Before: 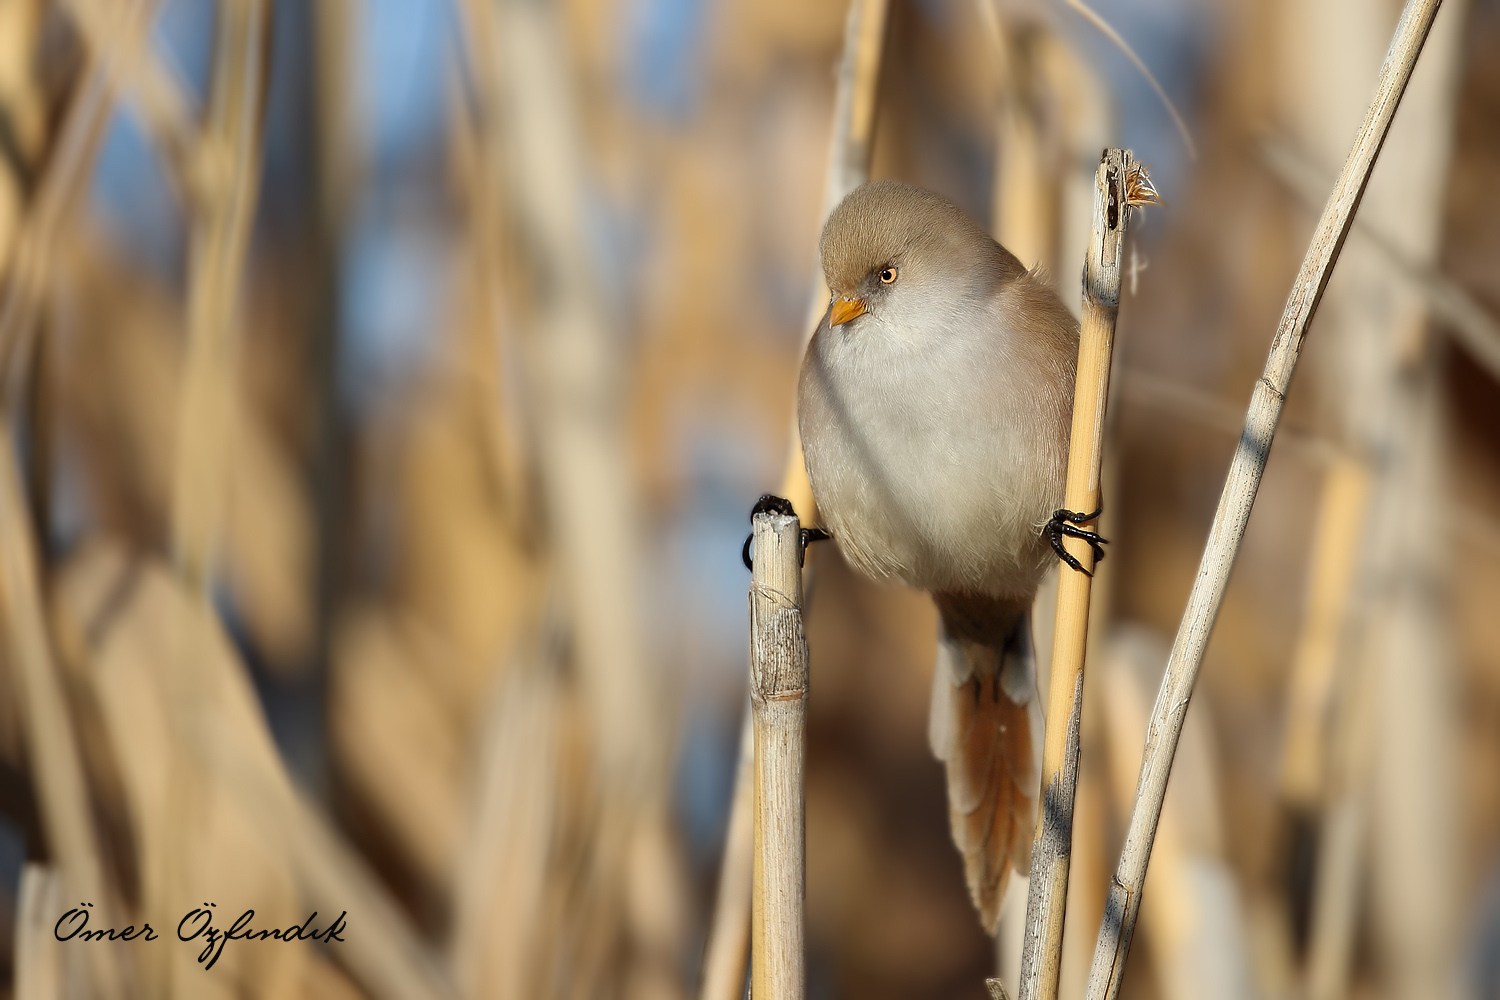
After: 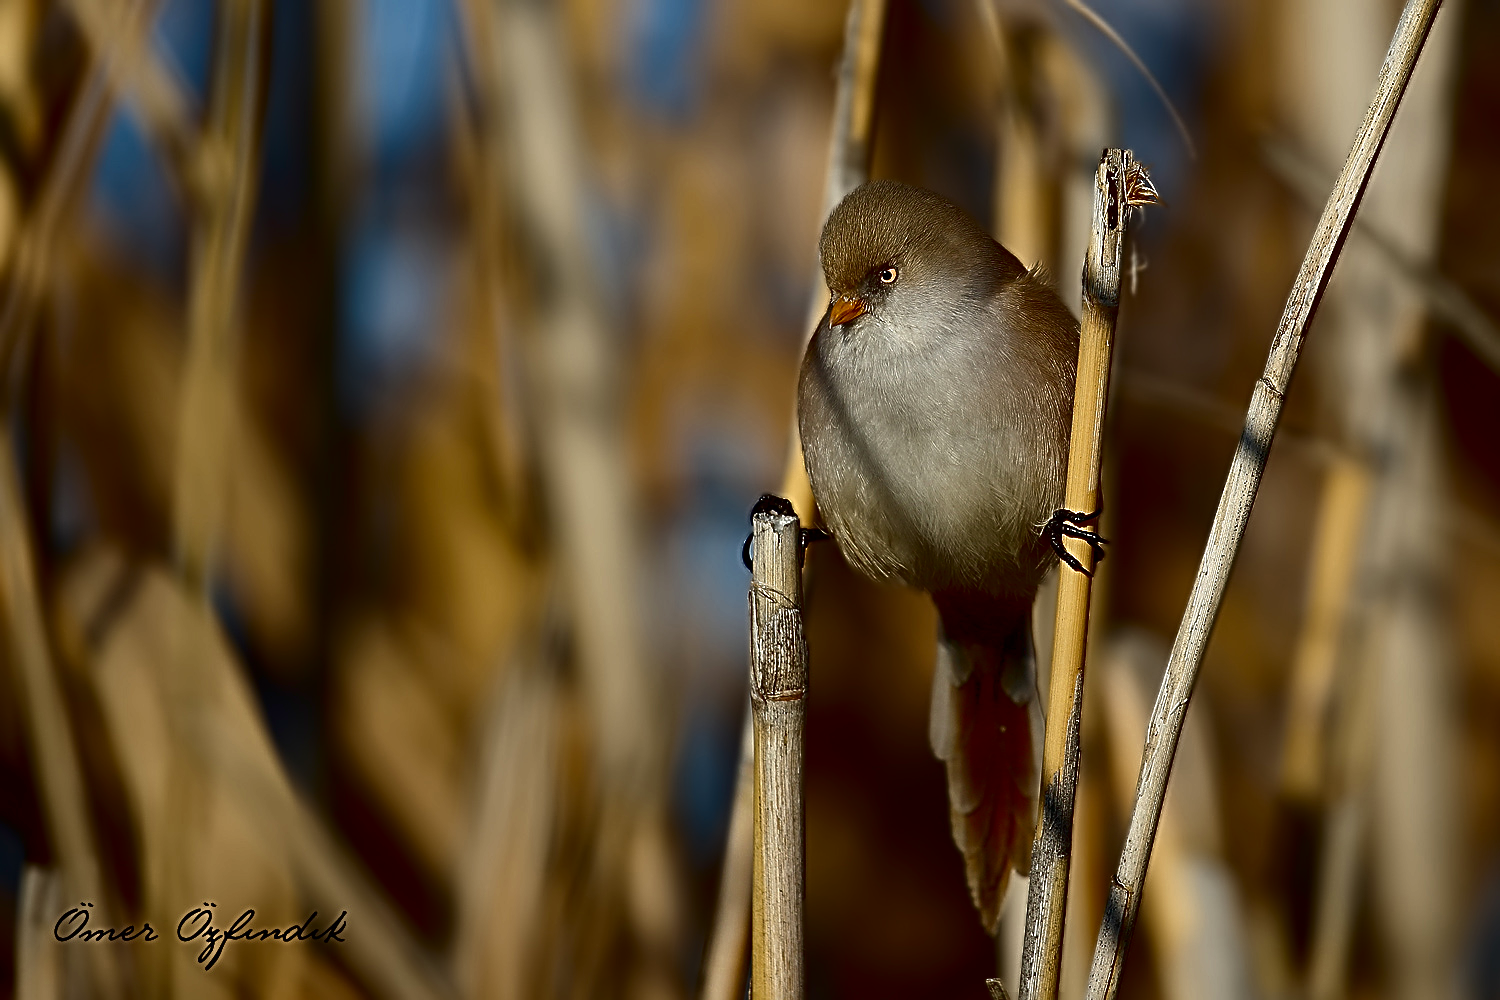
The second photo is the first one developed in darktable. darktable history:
sharpen: radius 3.015, amount 0.758
contrast brightness saturation: contrast 0.09, brightness -0.593, saturation 0.168
